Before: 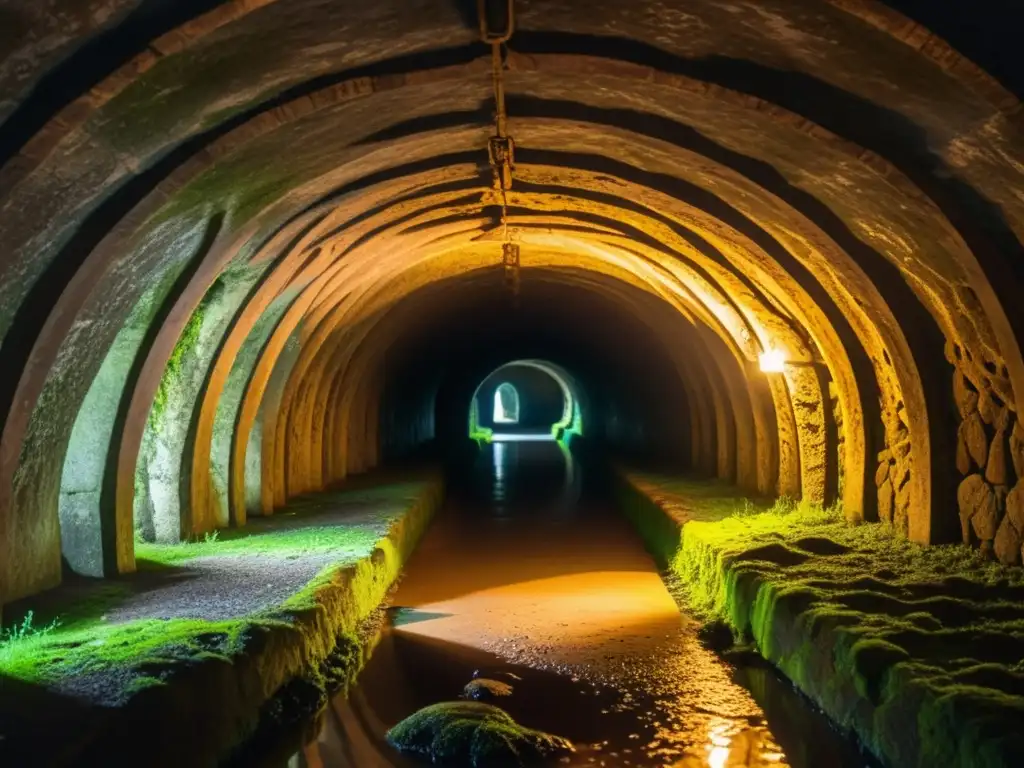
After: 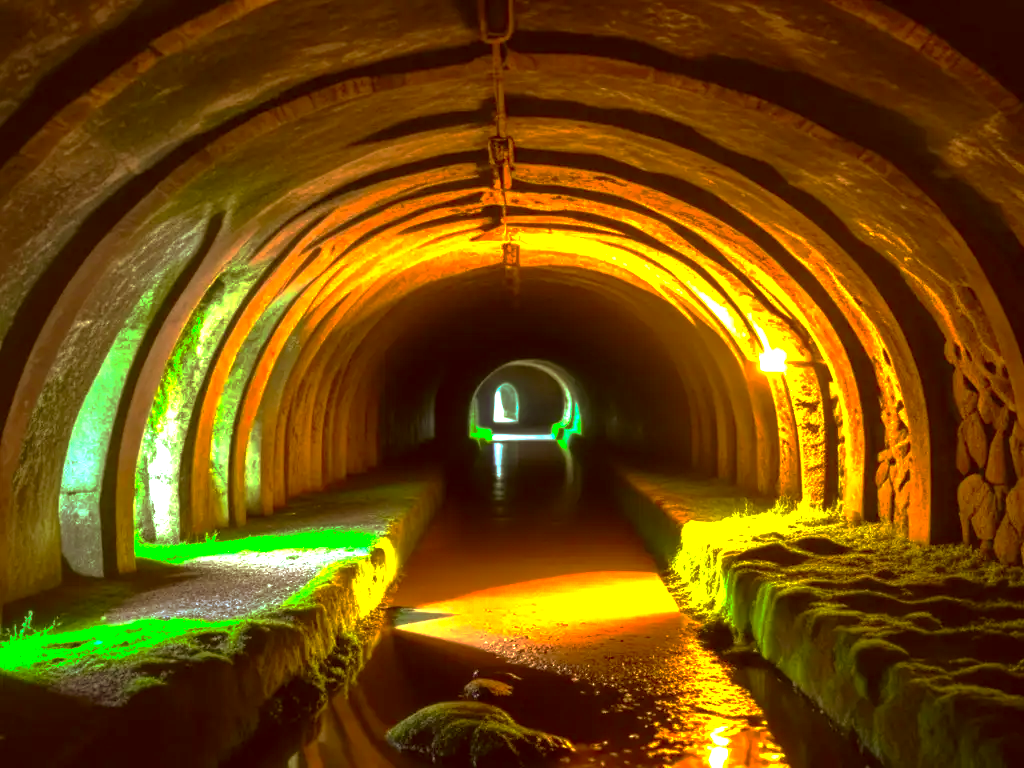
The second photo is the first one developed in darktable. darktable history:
base curve: curves: ch0 [(0, 0) (0.841, 0.609) (1, 1)], preserve colors none
color correction: highlights a* 1.22, highlights b* 23.53, shadows a* 15.12, shadows b* 25.05
exposure: black level correction 0, exposure 1.178 EV, compensate highlight preservation false
